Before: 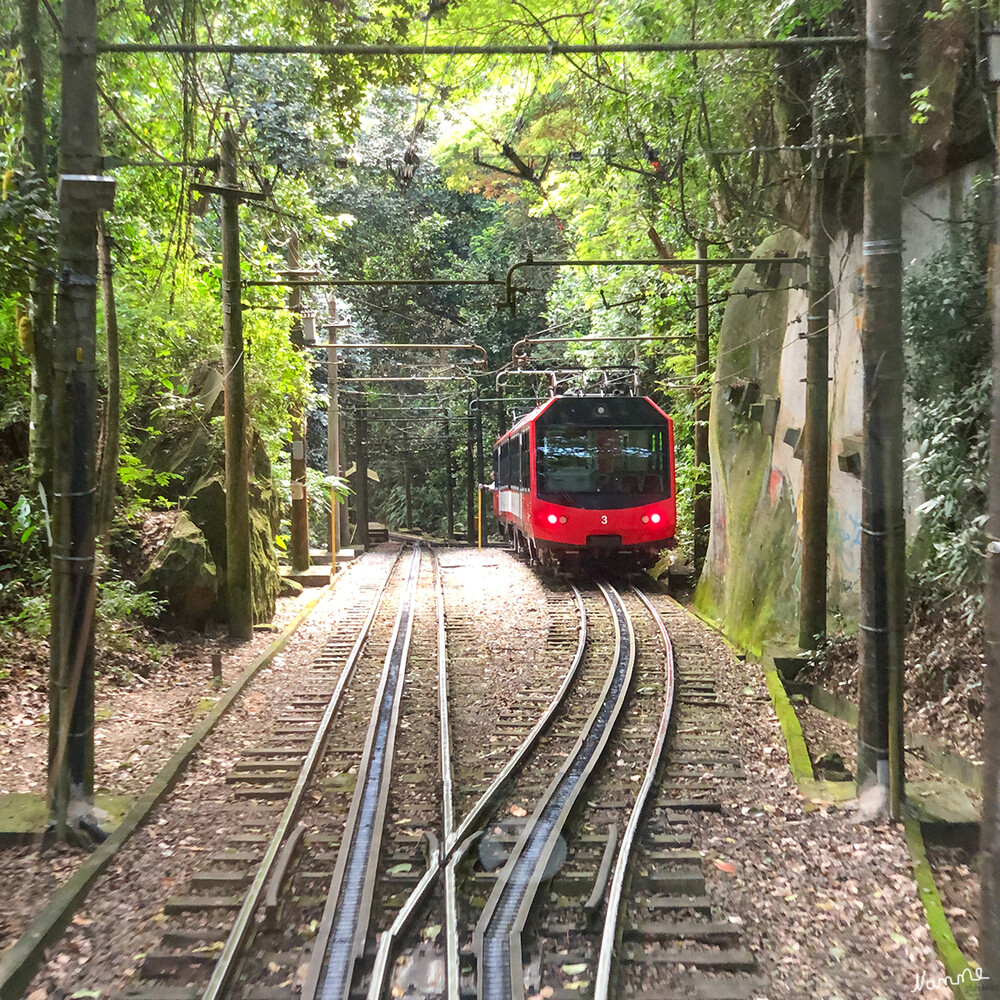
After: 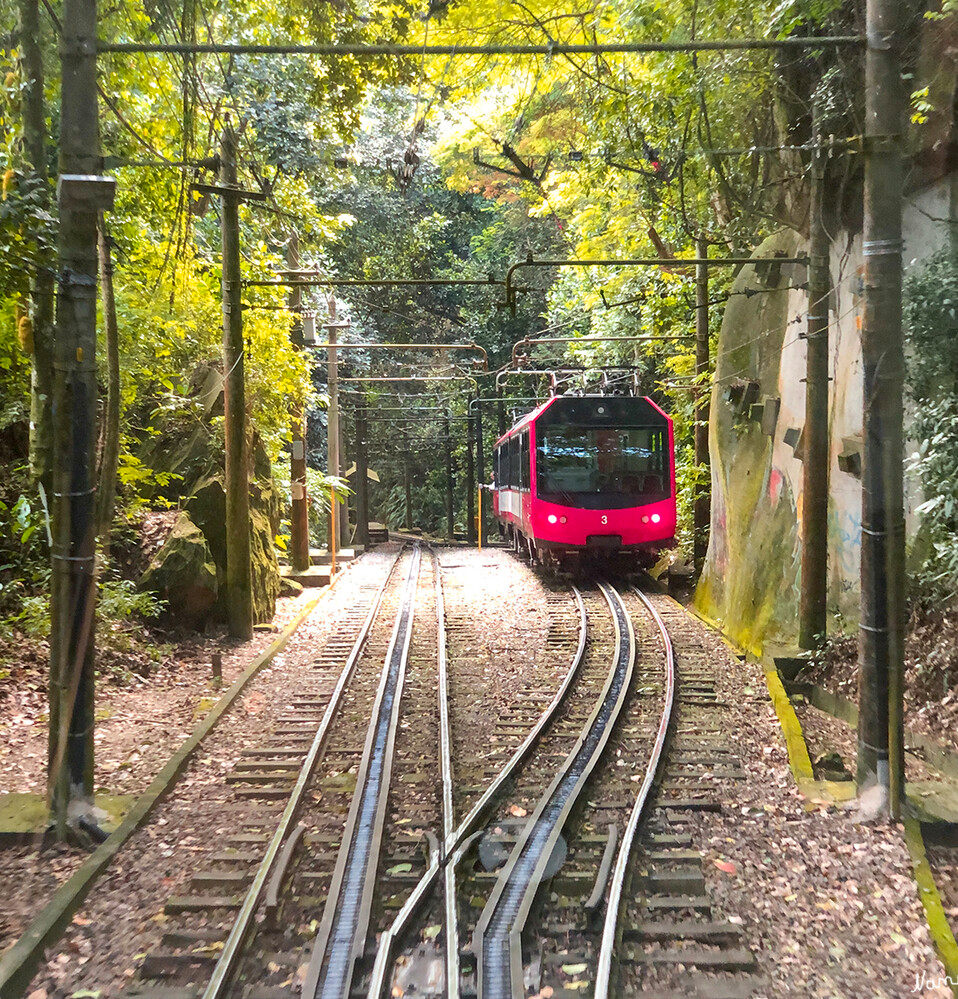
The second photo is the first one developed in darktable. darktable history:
color zones: curves: ch1 [(0.235, 0.558) (0.75, 0.5)]; ch2 [(0.25, 0.462) (0.749, 0.457)], mix 40.67%
crop: right 4.126%, bottom 0.031%
